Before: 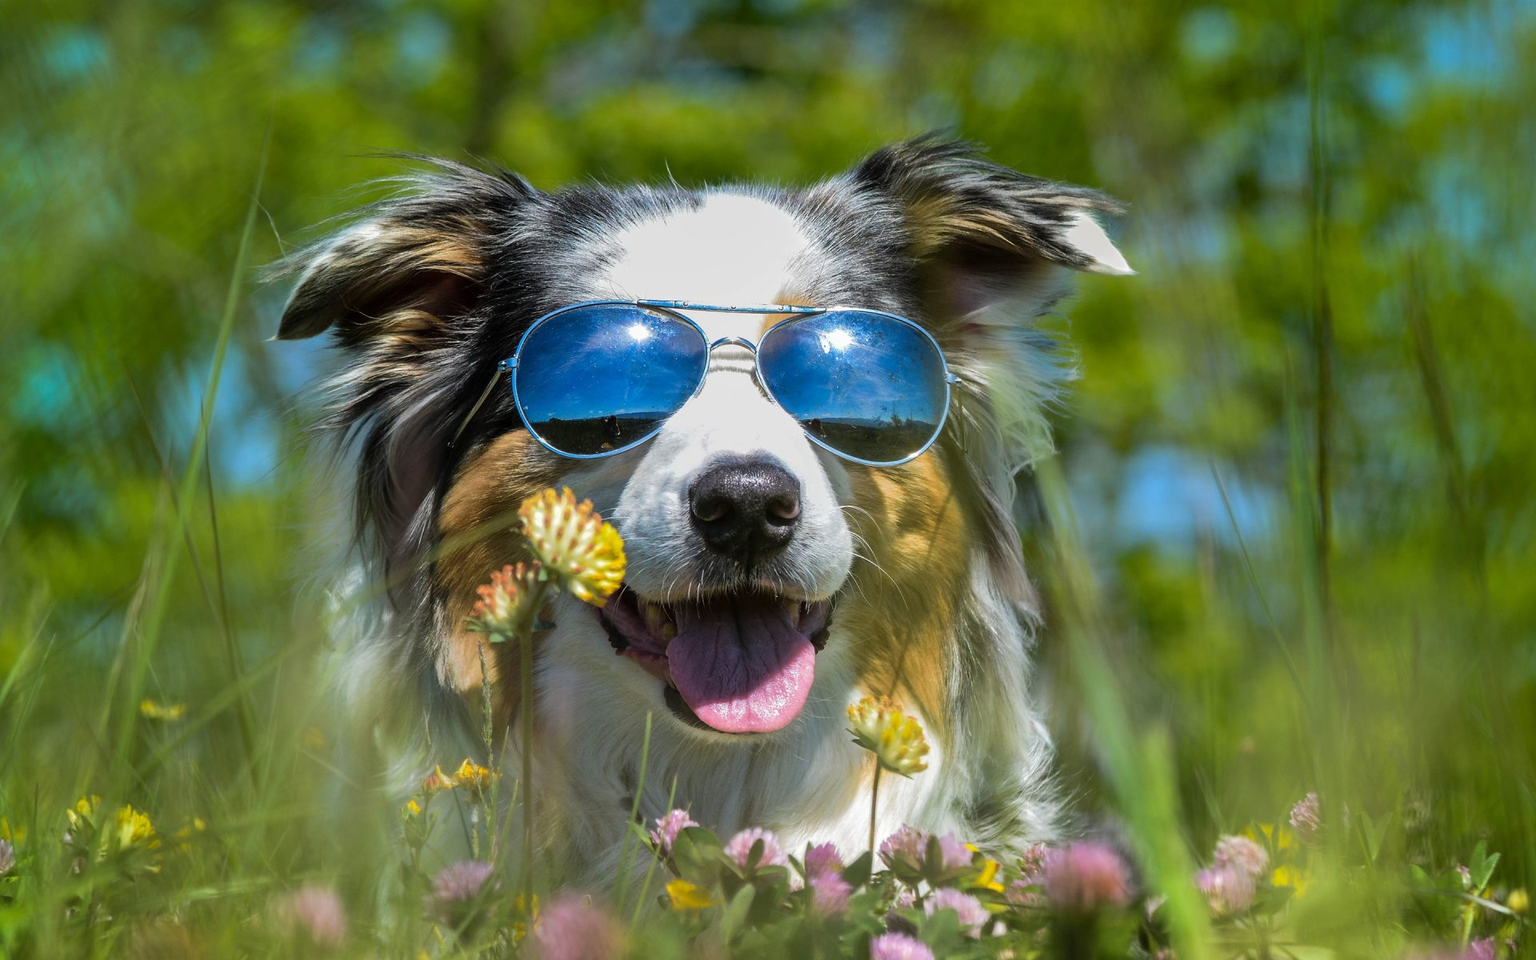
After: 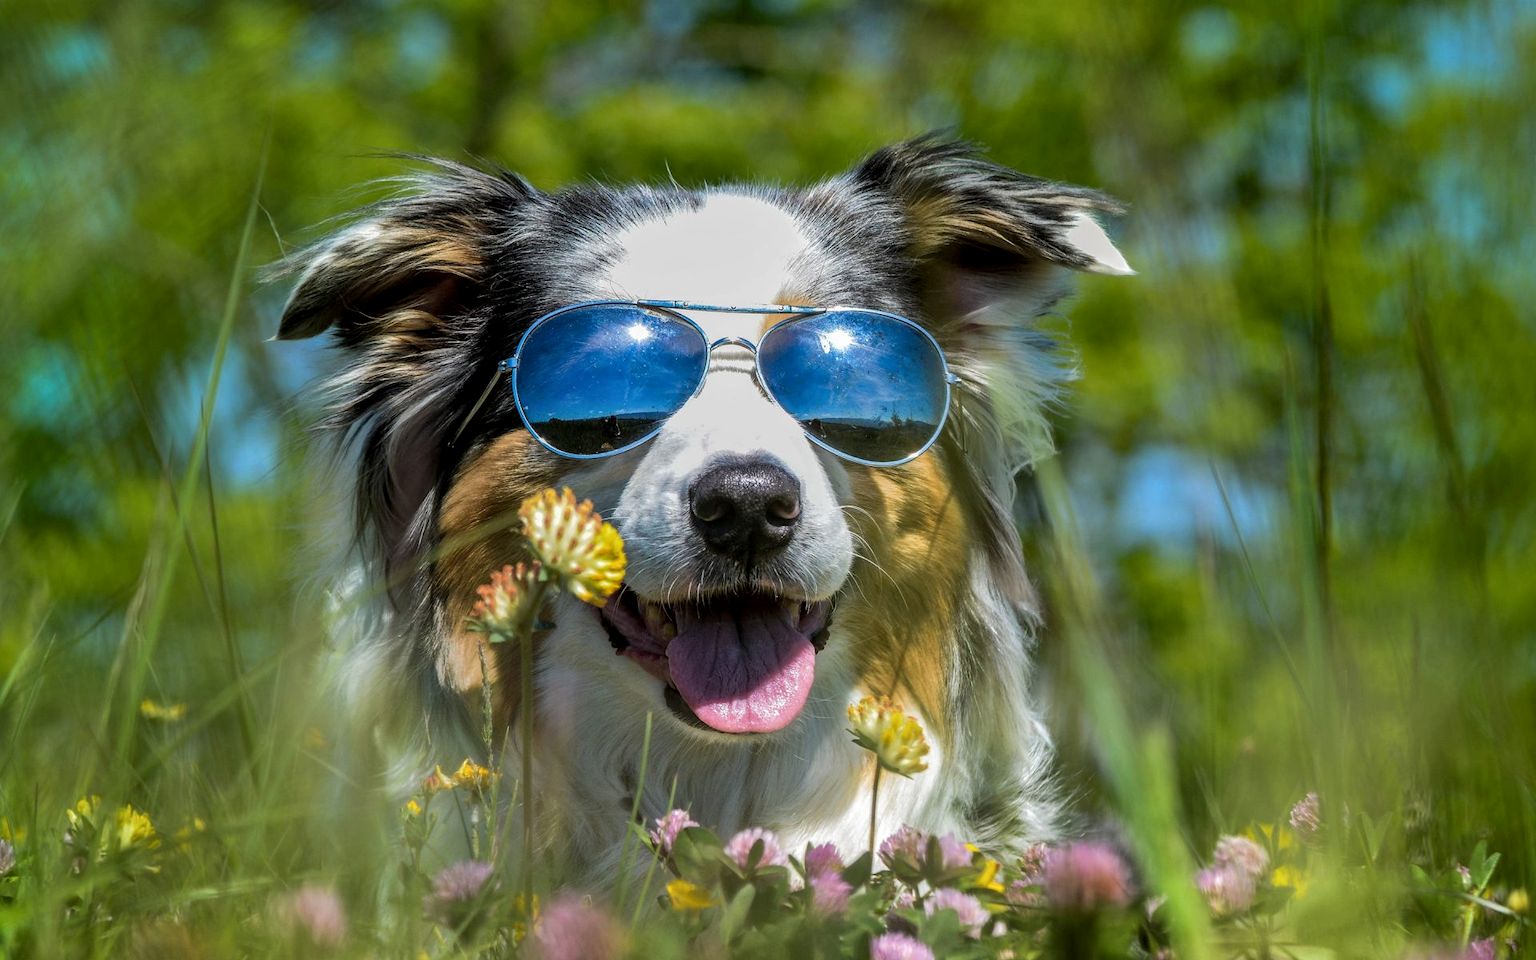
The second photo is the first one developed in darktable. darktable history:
exposure: black level correction 0.001, exposure -0.124 EV, compensate exposure bias true, compensate highlight preservation false
local contrast: on, module defaults
